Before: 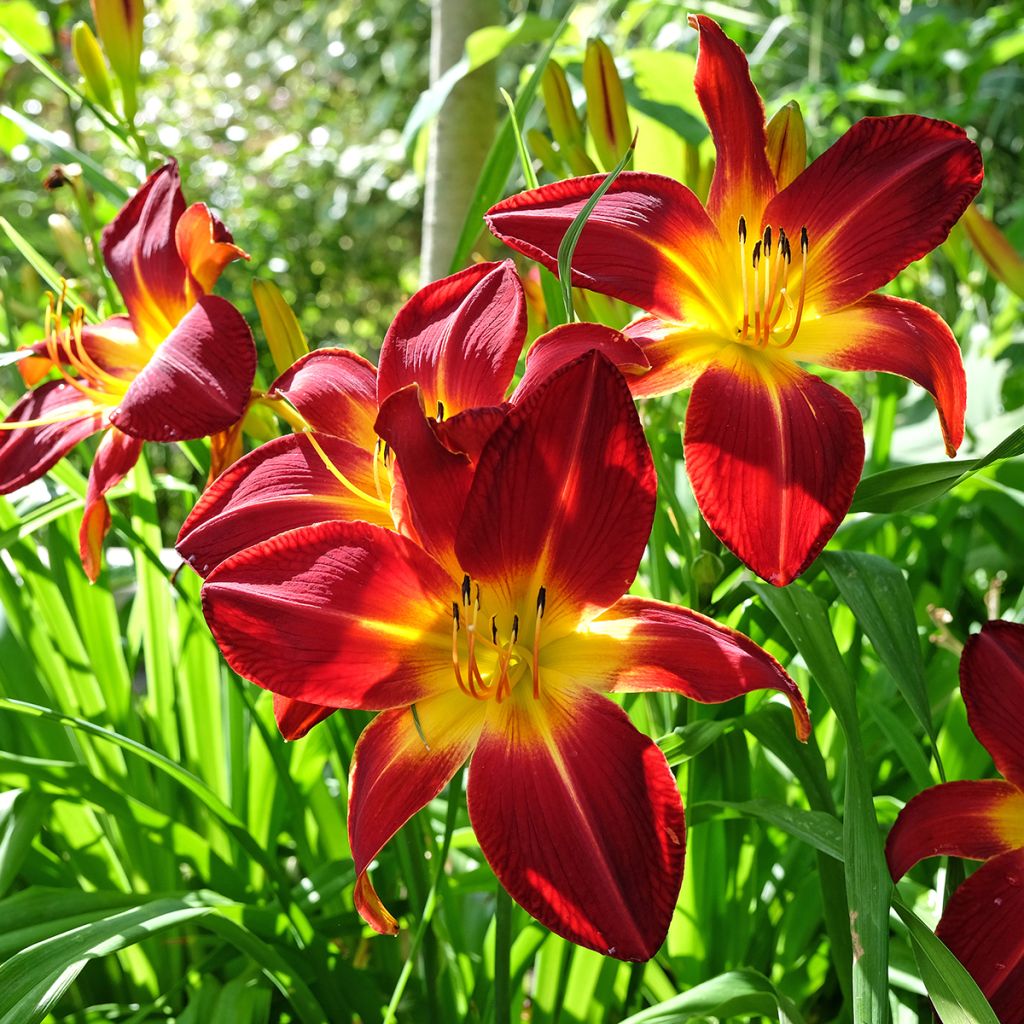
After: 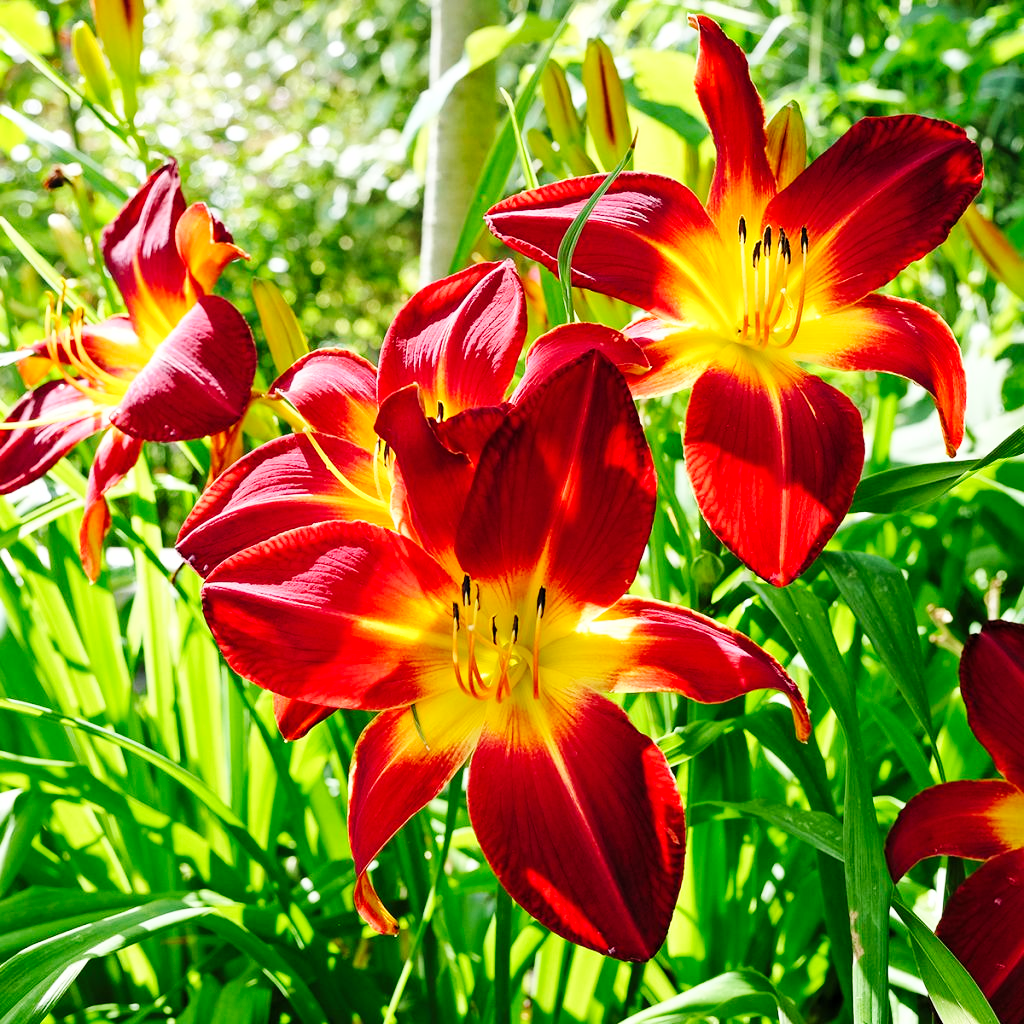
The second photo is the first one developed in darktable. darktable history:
levels: gray 50.84%, levels [0.018, 0.493, 1]
base curve: curves: ch0 [(0, 0) (0.032, 0.025) (0.121, 0.166) (0.206, 0.329) (0.605, 0.79) (1, 1)], preserve colors none
